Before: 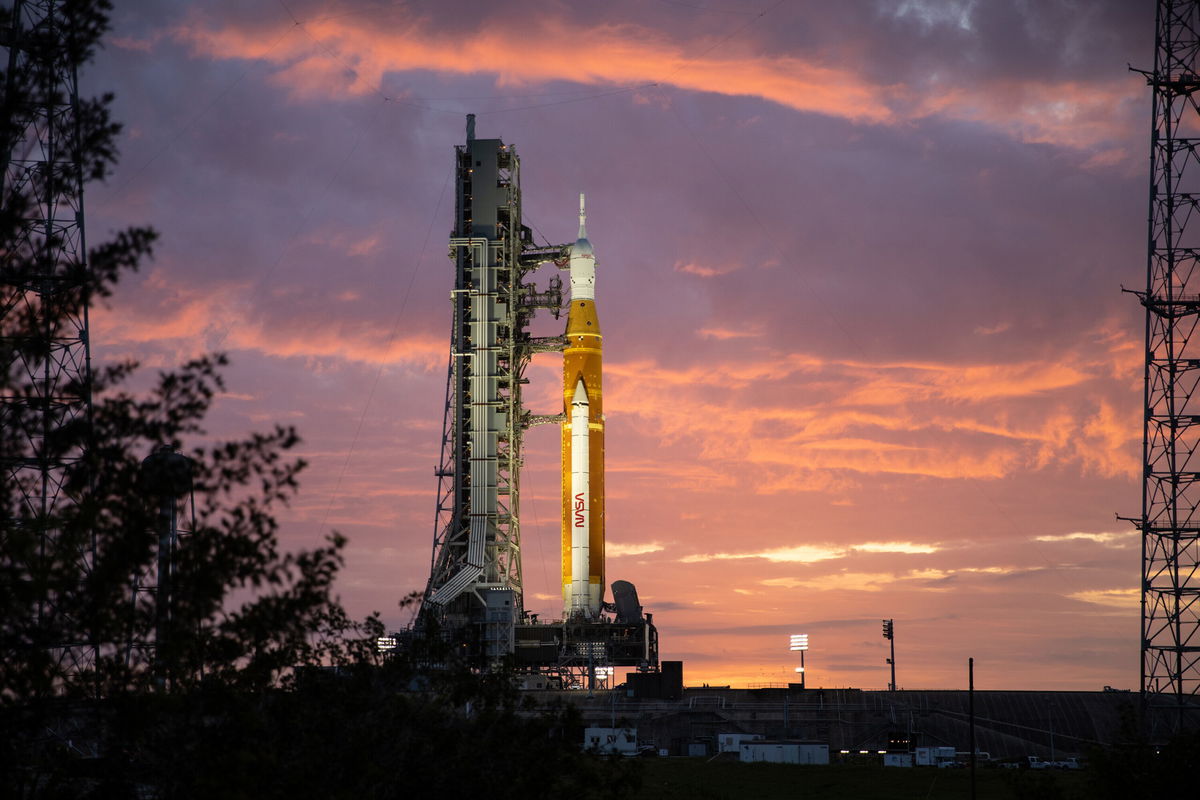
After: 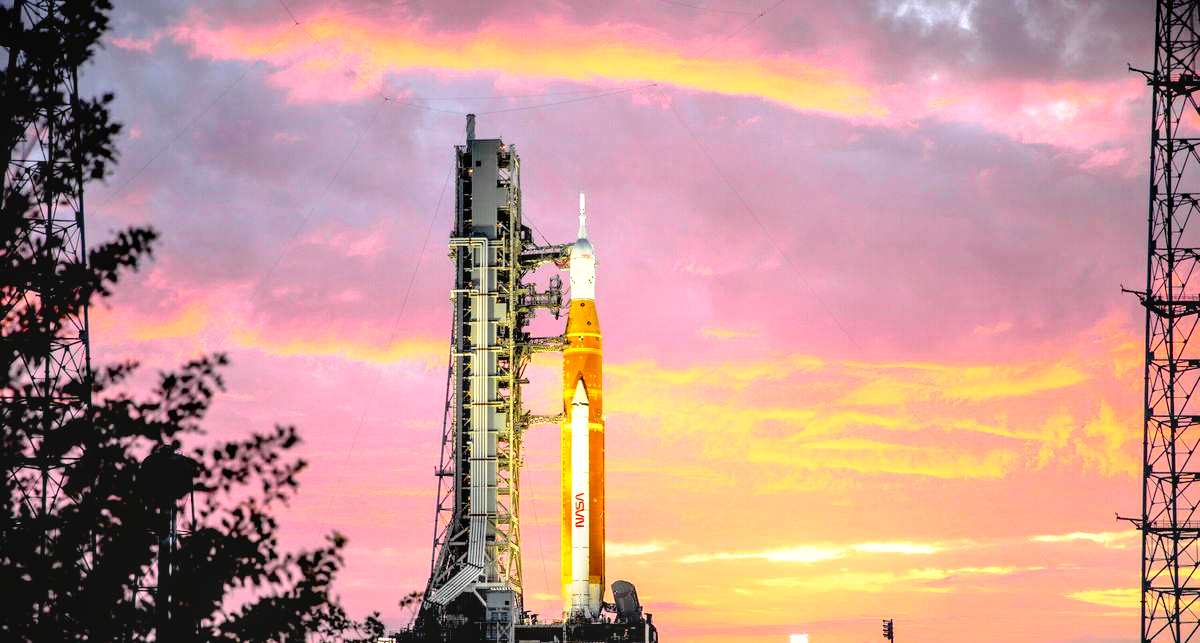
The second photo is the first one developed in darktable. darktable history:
crop: bottom 19.596%
local contrast: on, module defaults
tone equalizer: -8 EV 0.026 EV, -7 EV -0.038 EV, -6 EV 0.038 EV, -5 EV 0.048 EV, -4 EV 0.254 EV, -3 EV 0.649 EV, -2 EV 0.584 EV, -1 EV 0.182 EV, +0 EV 0.023 EV
exposure: black level correction 0, exposure 1.105 EV, compensate highlight preservation false
tone curve: curves: ch0 [(0, 0.029) (0.168, 0.142) (0.359, 0.44) (0.469, 0.544) (0.634, 0.722) (0.858, 0.903) (1, 0.968)]; ch1 [(0, 0) (0.437, 0.453) (0.472, 0.47) (0.502, 0.502) (0.54, 0.534) (0.57, 0.592) (0.618, 0.66) (0.699, 0.749) (0.859, 0.919) (1, 1)]; ch2 [(0, 0) (0.33, 0.301) (0.421, 0.443) (0.476, 0.498) (0.505, 0.503) (0.547, 0.557) (0.586, 0.634) (0.608, 0.676) (1, 1)], color space Lab, independent channels, preserve colors none
base curve: curves: ch0 [(0.017, 0) (0.425, 0.441) (0.844, 0.933) (1, 1)], preserve colors none
